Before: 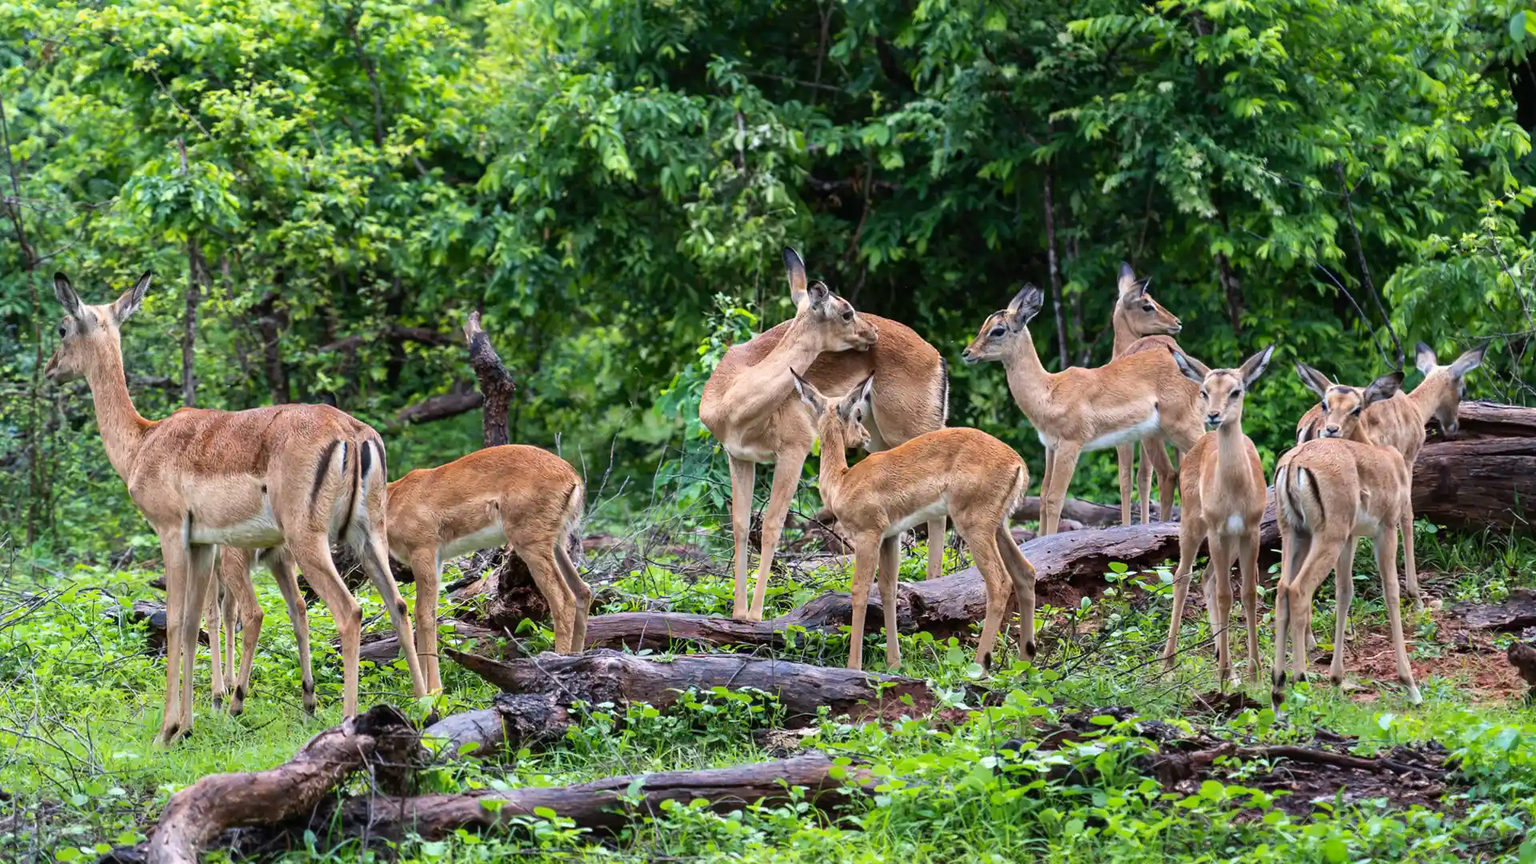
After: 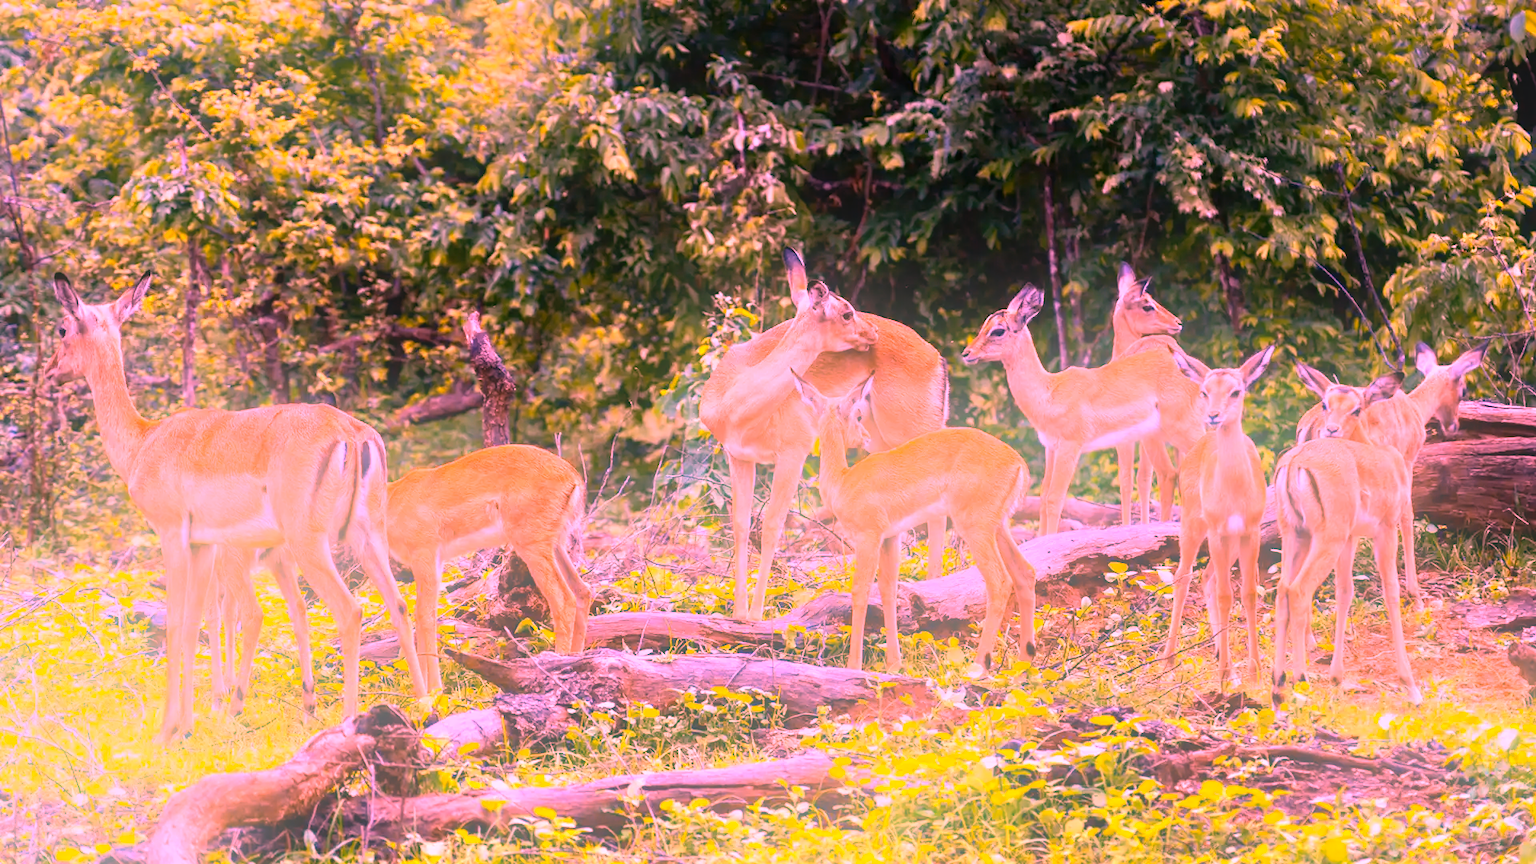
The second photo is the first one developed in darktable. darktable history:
white balance: red 2.207, blue 1.293
color contrast: green-magenta contrast 0.85, blue-yellow contrast 1.25, unbound 0
graduated density: hue 238.83°, saturation 50%
bloom: on, module defaults
